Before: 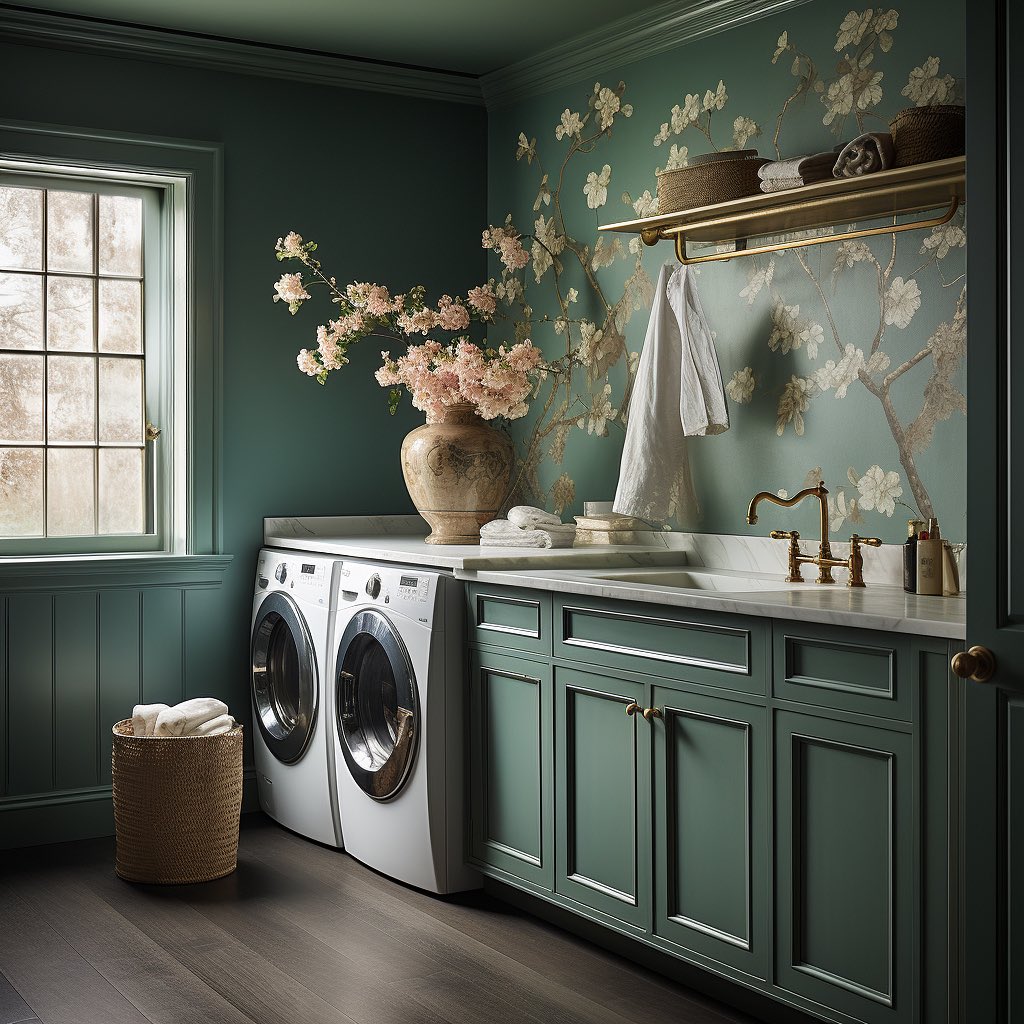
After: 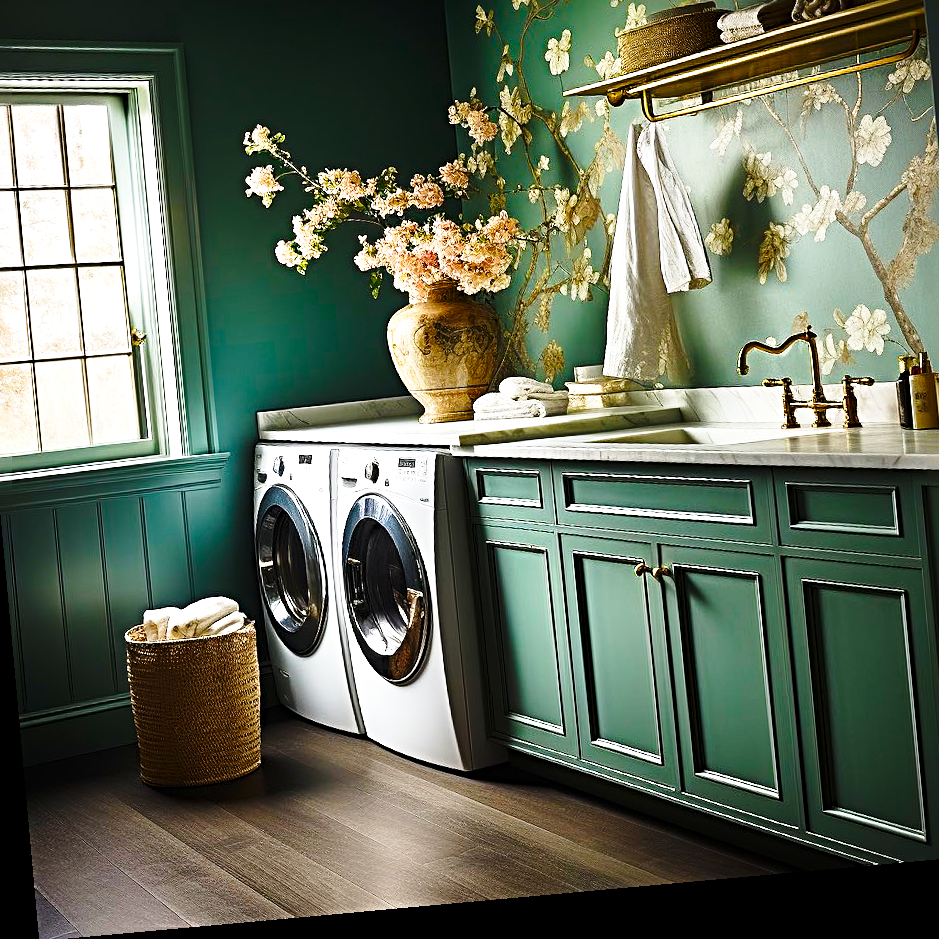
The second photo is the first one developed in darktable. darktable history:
crop and rotate: left 4.842%, top 15.51%, right 10.668%
sharpen: radius 4.883
tone equalizer: on, module defaults
base curve: curves: ch0 [(0, 0) (0.028, 0.03) (0.121, 0.232) (0.46, 0.748) (0.859, 0.968) (1, 1)], preserve colors none
rotate and perspective: rotation -5.2°, automatic cropping off
color balance rgb: linear chroma grading › global chroma 9%, perceptual saturation grading › global saturation 36%, perceptual saturation grading › shadows 35%, perceptual brilliance grading › global brilliance 15%, perceptual brilliance grading › shadows -35%, global vibrance 15%
